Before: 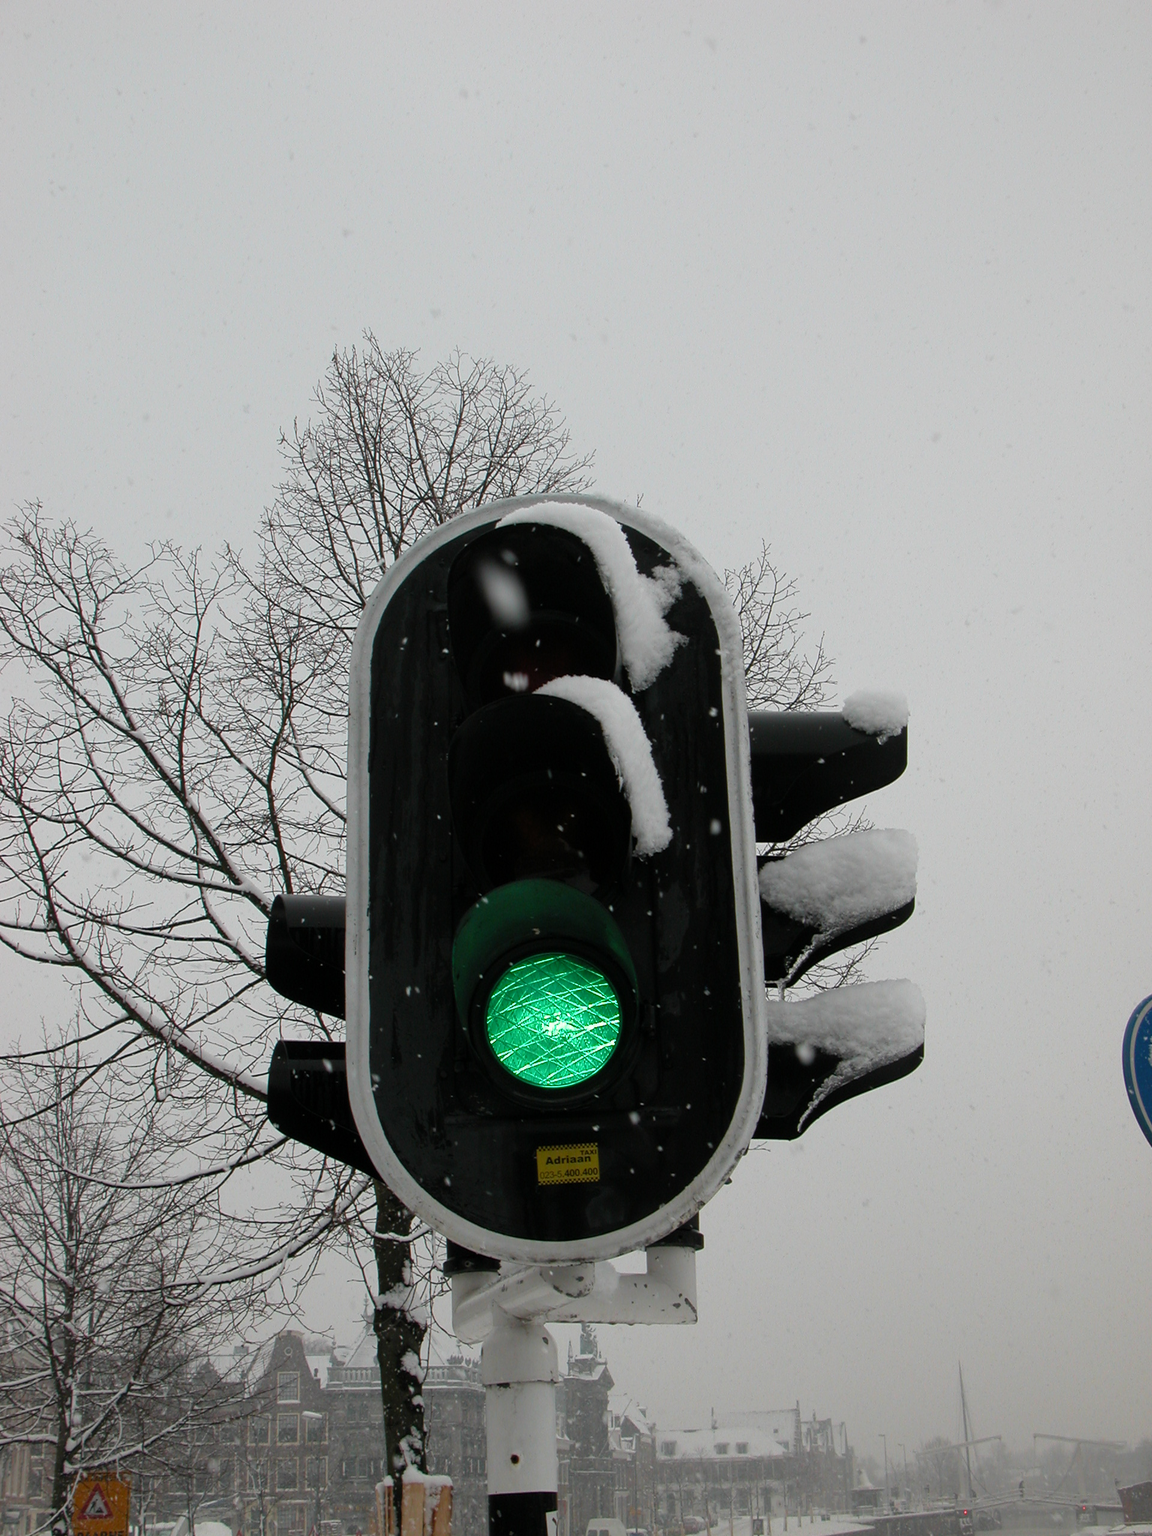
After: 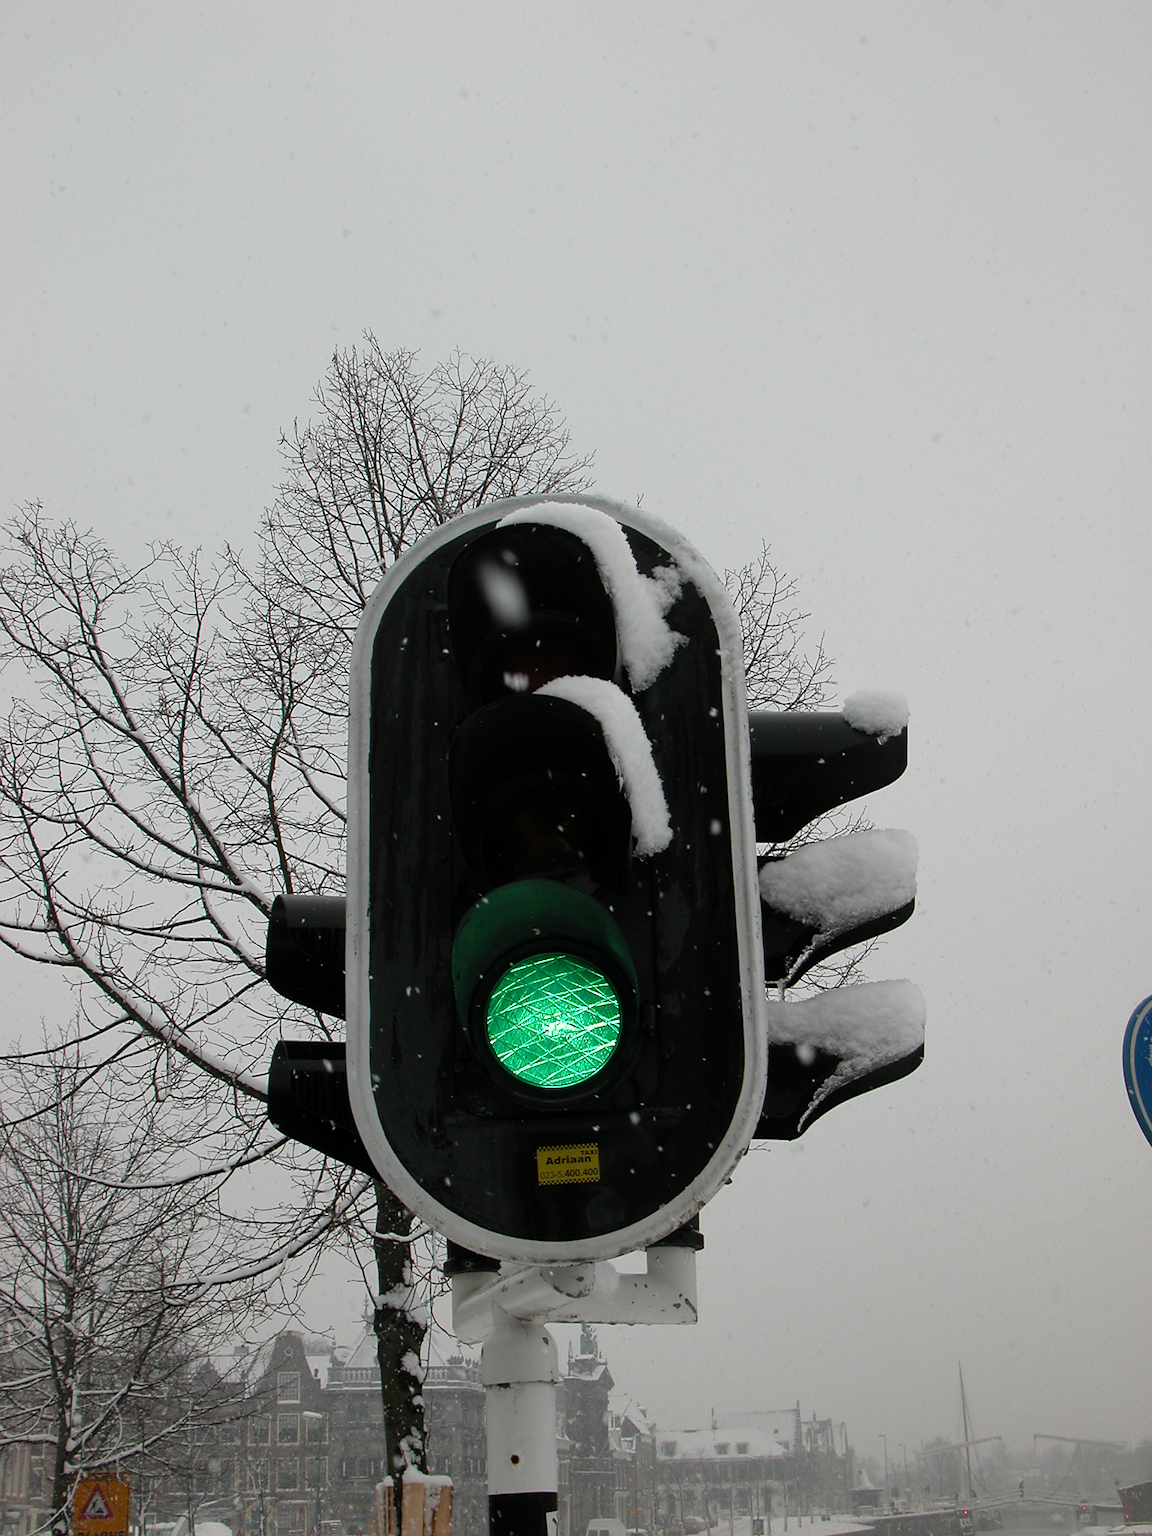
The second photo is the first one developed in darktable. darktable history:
sharpen: radius 1.549, amount 0.367, threshold 1.709
